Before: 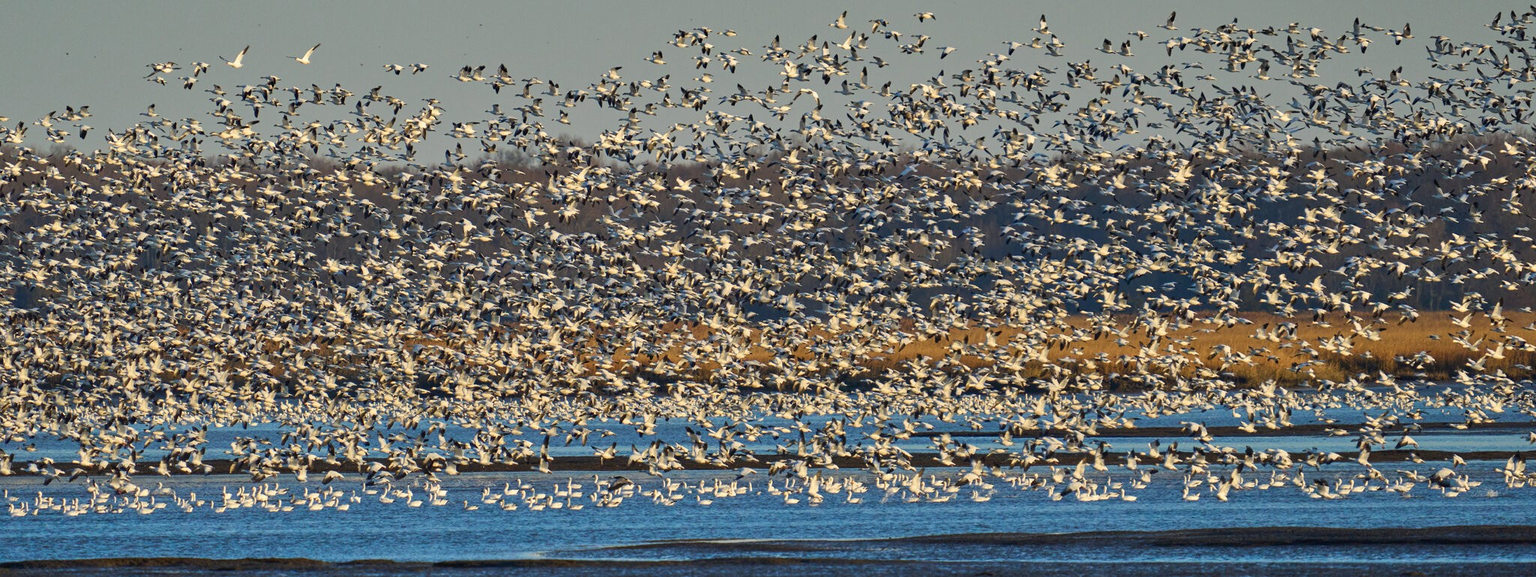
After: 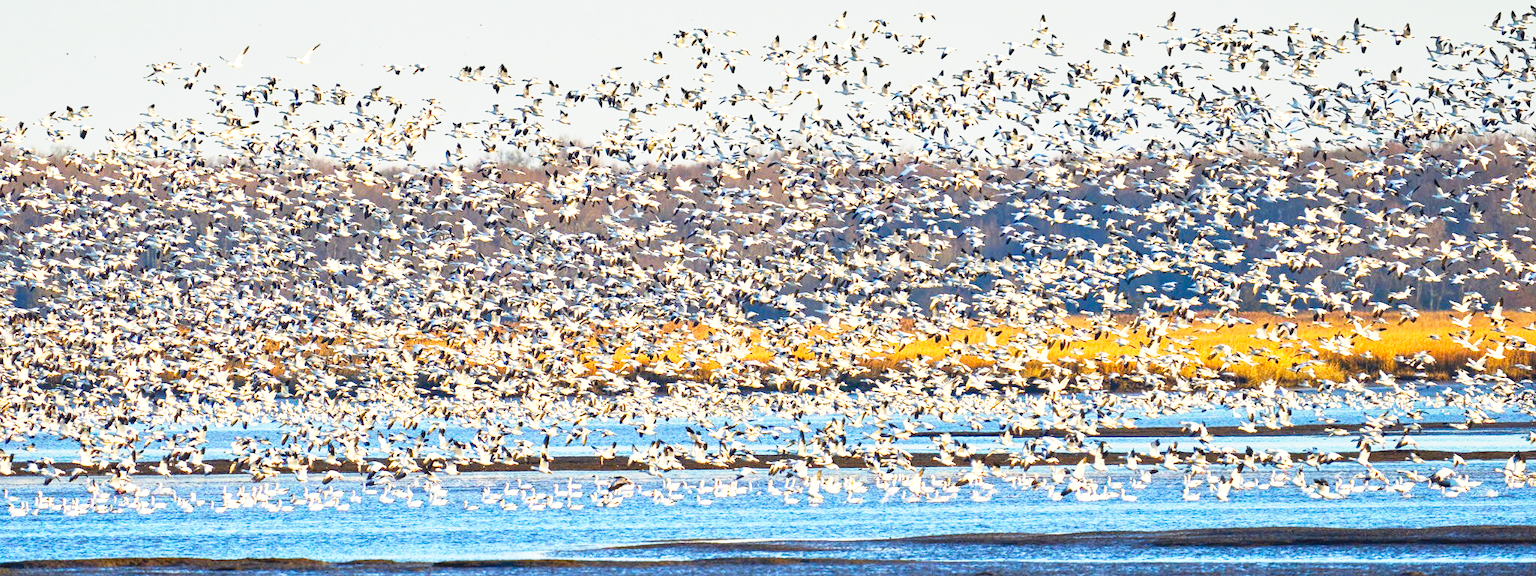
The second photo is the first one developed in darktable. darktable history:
tone curve: curves: ch0 [(0, 0.039) (0.104, 0.094) (0.285, 0.301) (0.673, 0.796) (0.845, 0.932) (0.994, 0.971)]; ch1 [(0, 0) (0.356, 0.385) (0.424, 0.405) (0.498, 0.502) (0.586, 0.57) (0.657, 0.642) (1, 1)]; ch2 [(0, 0) (0.424, 0.438) (0.46, 0.453) (0.515, 0.505) (0.557, 0.57) (0.612, 0.583) (0.722, 0.67) (1, 1)], preserve colors none
exposure: exposure 1.52 EV, compensate highlight preservation false
color balance rgb: power › chroma 0.297%, power › hue 22.87°, linear chroma grading › global chroma 15.458%, perceptual saturation grading › global saturation 0.916%, global vibrance 7.421%, saturation formula JzAzBz (2021)
